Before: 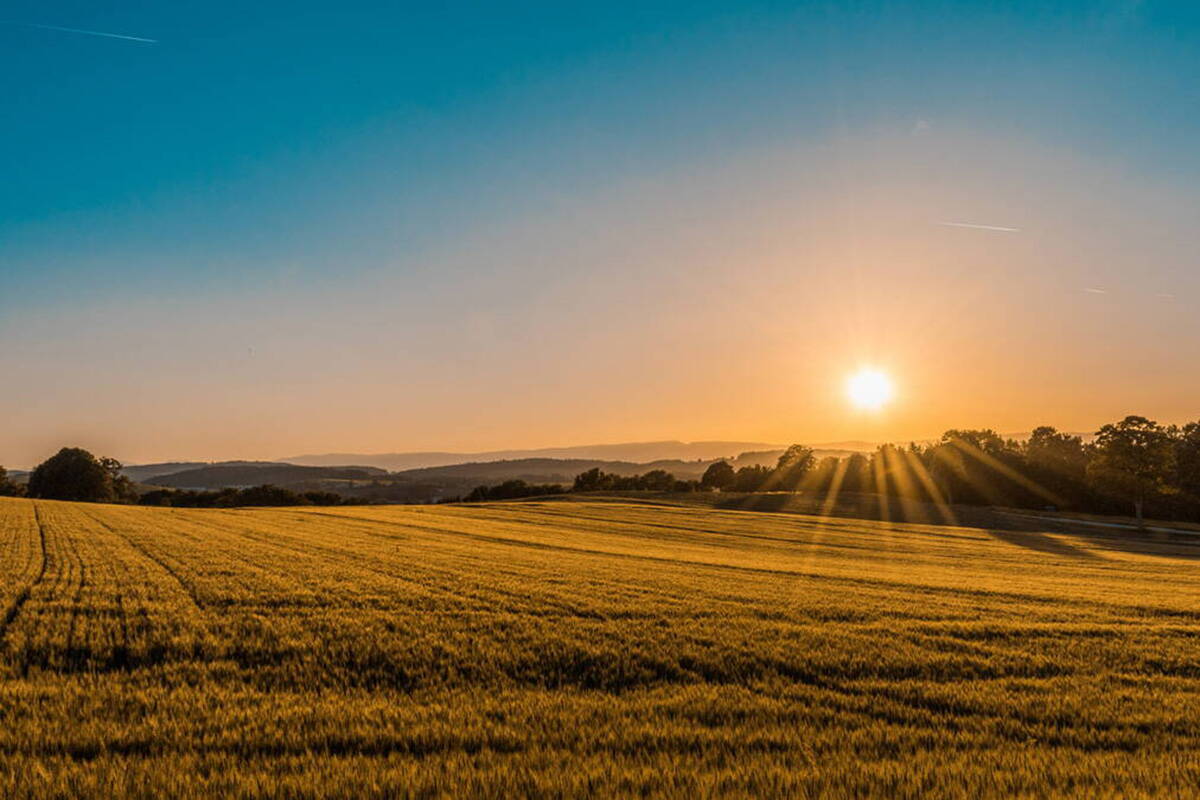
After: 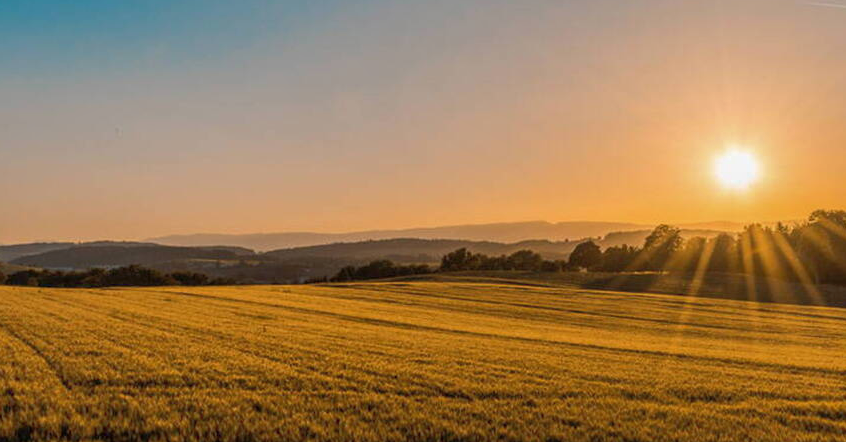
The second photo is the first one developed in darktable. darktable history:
shadows and highlights: on, module defaults
crop: left 11.123%, top 27.61%, right 18.3%, bottom 17.034%
